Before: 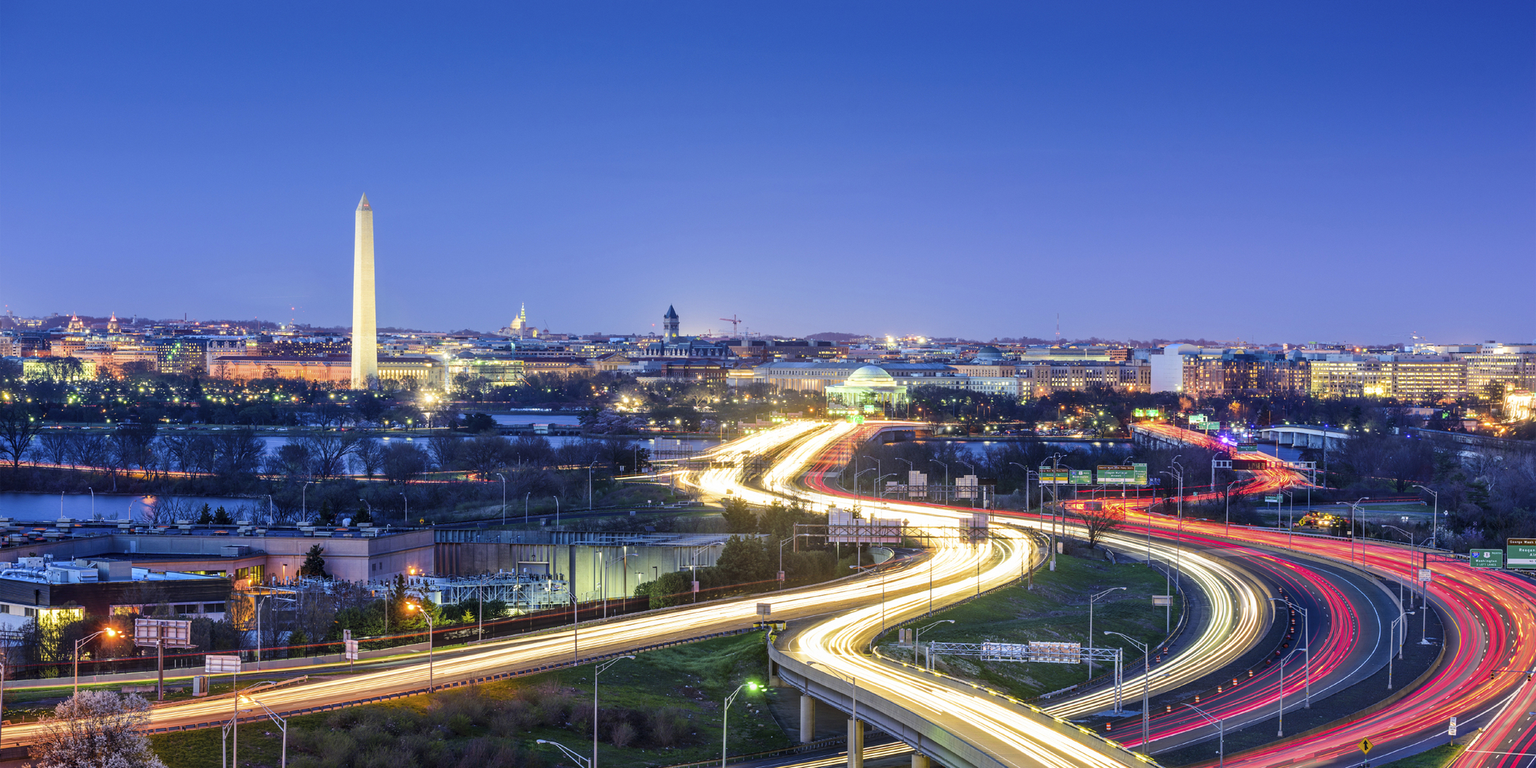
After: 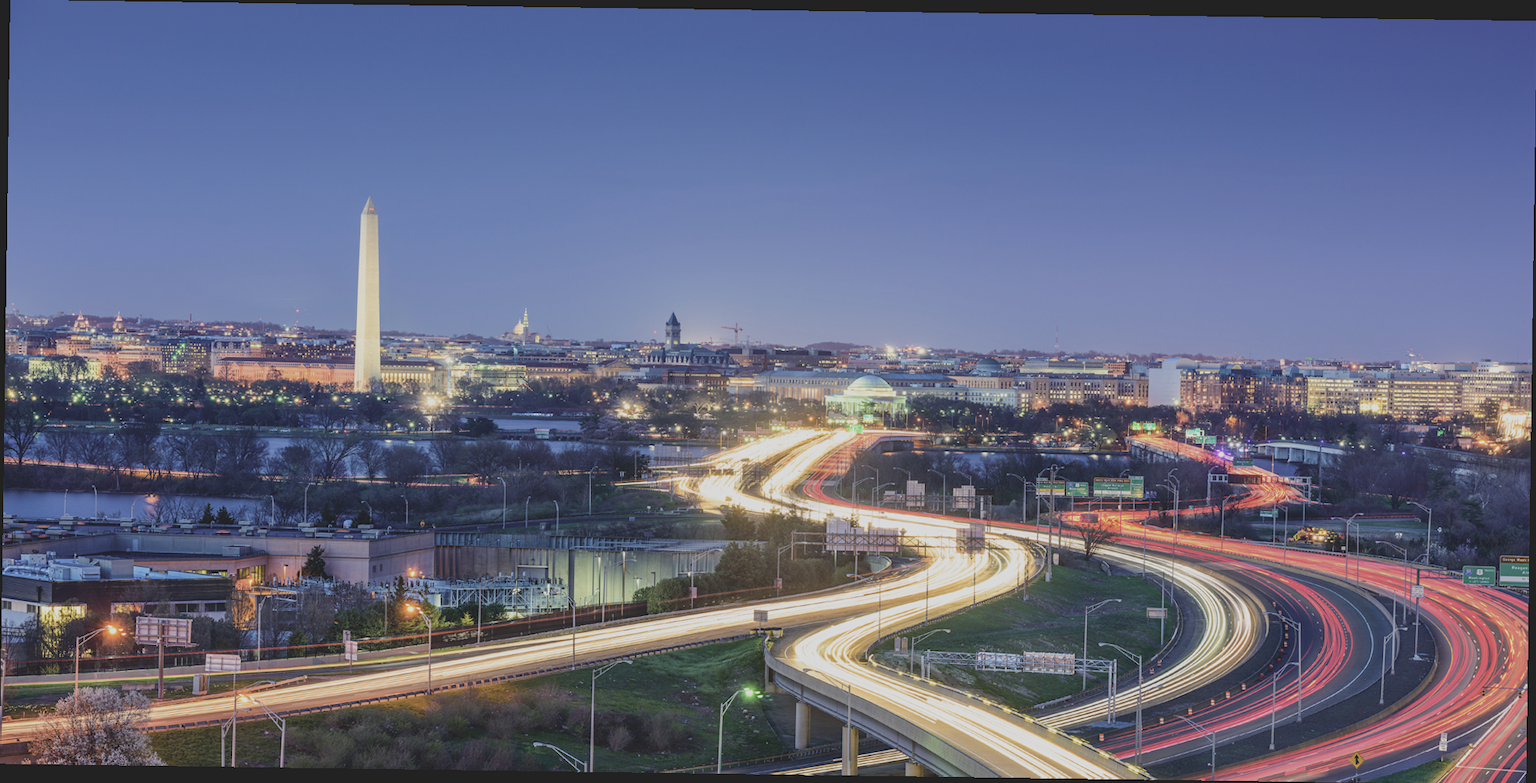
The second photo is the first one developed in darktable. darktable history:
contrast brightness saturation: contrast -0.26, saturation -0.43
white balance: emerald 1
rotate and perspective: rotation 0.8°, automatic cropping off
